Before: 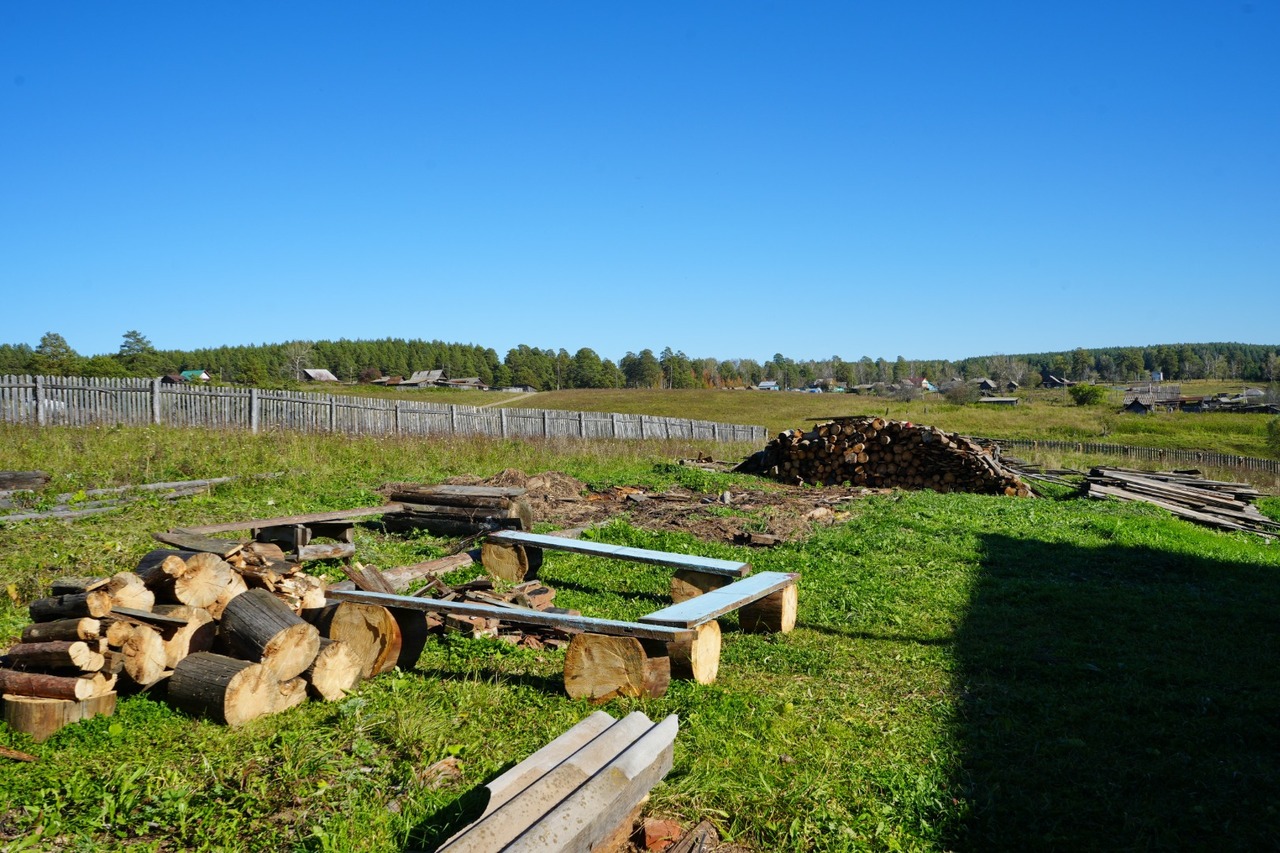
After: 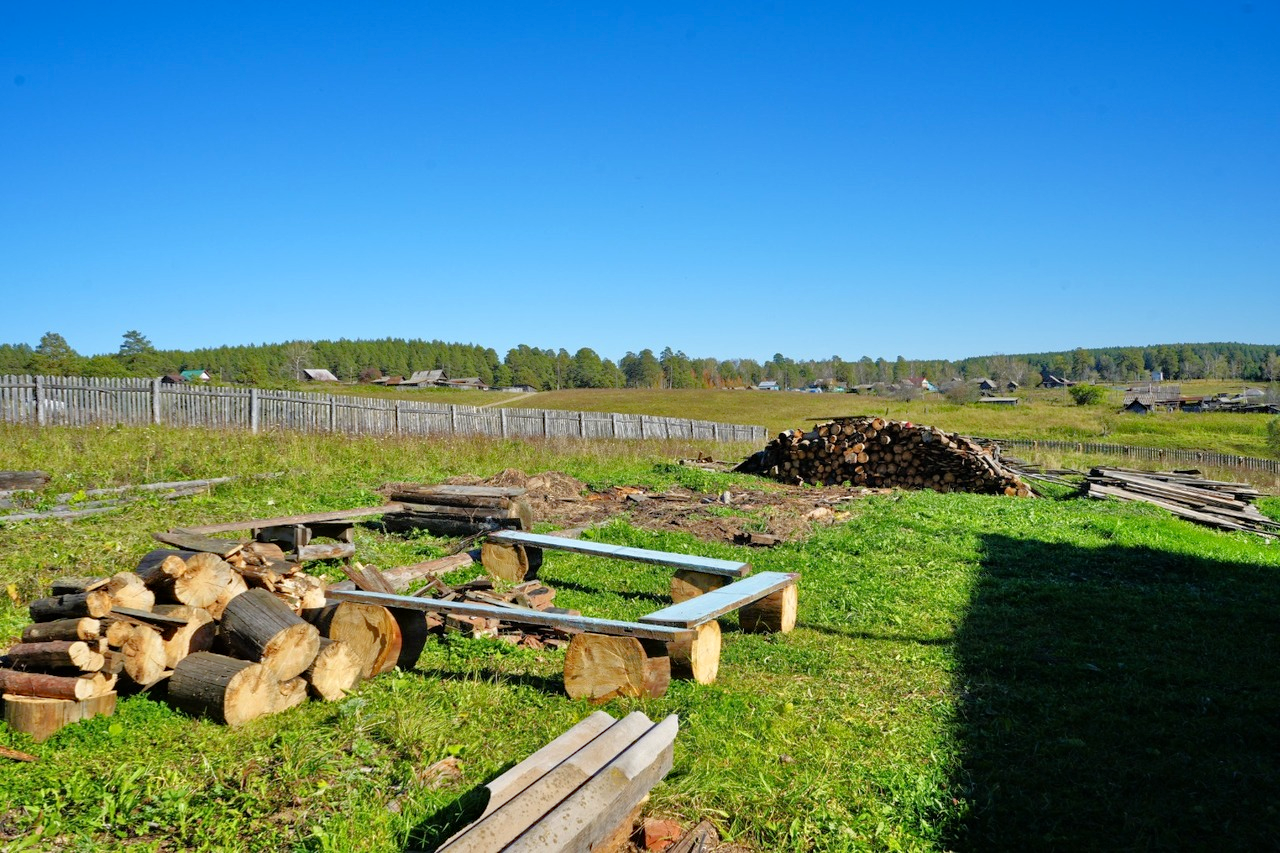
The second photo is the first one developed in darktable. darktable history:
tone equalizer: -7 EV 0.16 EV, -6 EV 0.597 EV, -5 EV 1.19 EV, -4 EV 1.33 EV, -3 EV 1.18 EV, -2 EV 0.6 EV, -1 EV 0.152 EV
haze removal: compatibility mode true, adaptive false
